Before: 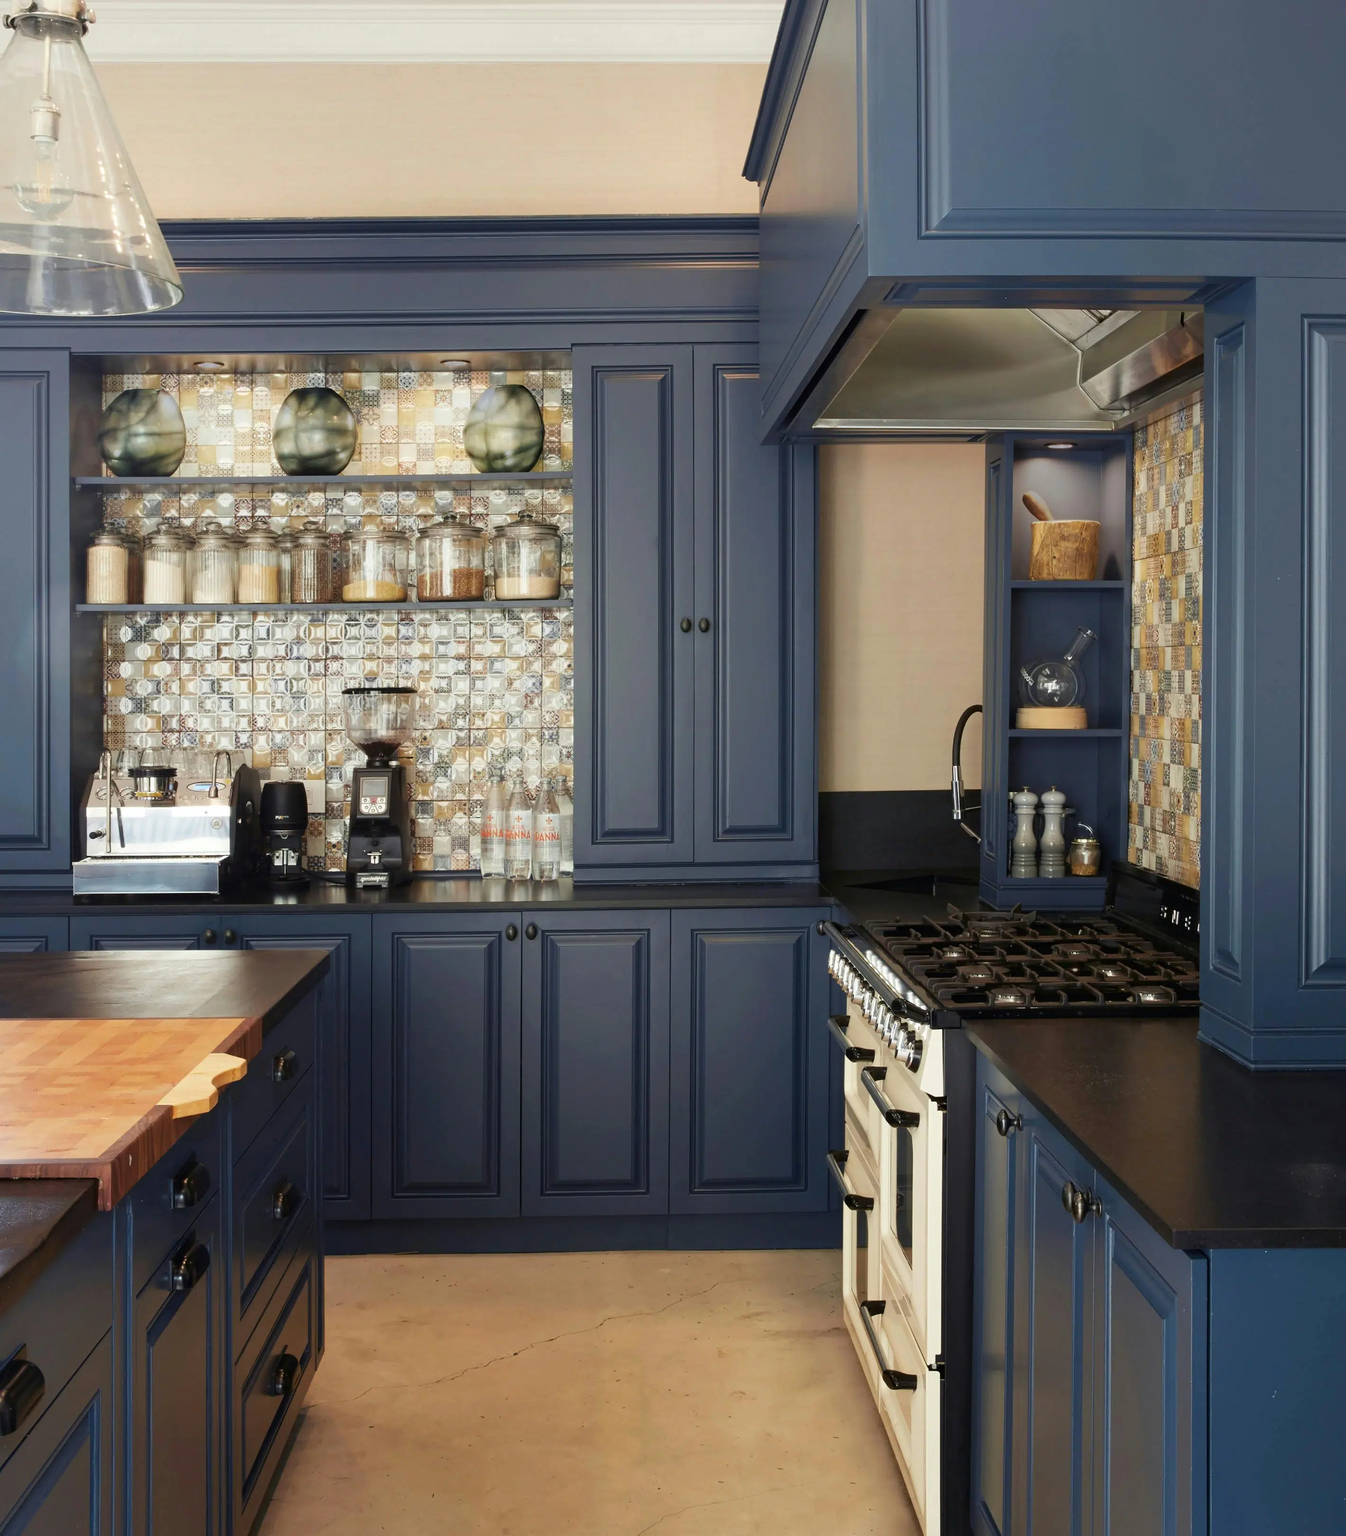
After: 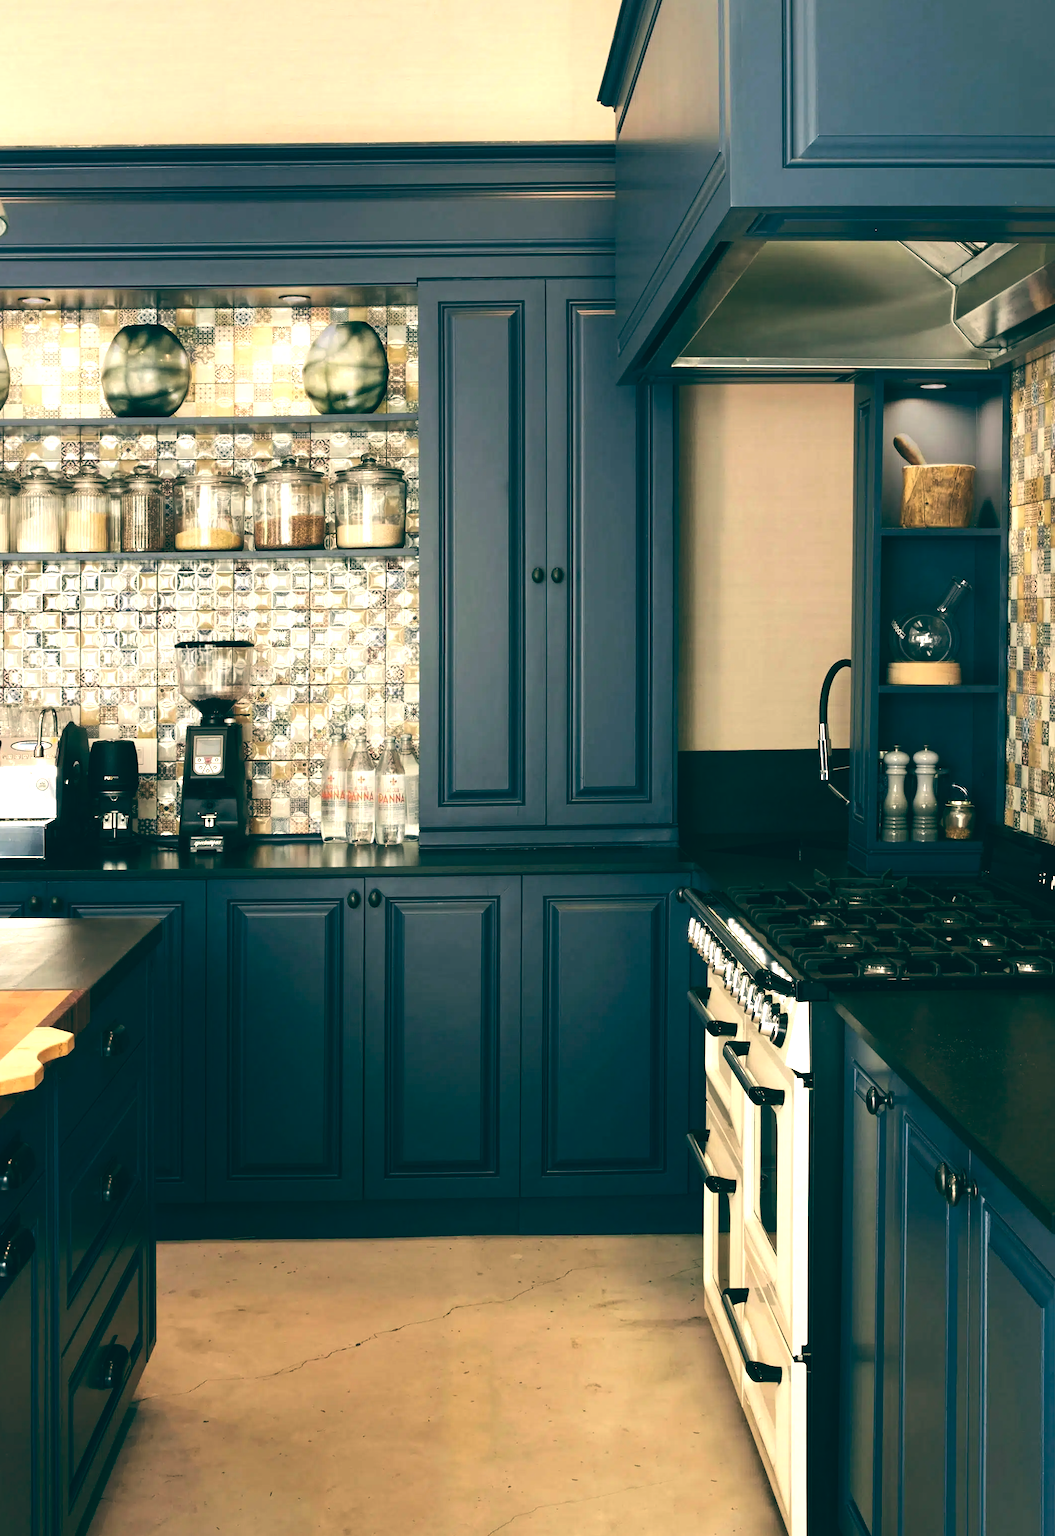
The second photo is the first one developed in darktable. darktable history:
tone equalizer: -8 EV -0.75 EV, -7 EV -0.7 EV, -6 EV -0.6 EV, -5 EV -0.4 EV, -3 EV 0.4 EV, -2 EV 0.6 EV, -1 EV 0.7 EV, +0 EV 0.75 EV, edges refinement/feathering 500, mask exposure compensation -1.57 EV, preserve details no
color balance: lift [1.005, 0.99, 1.007, 1.01], gamma [1, 0.979, 1.011, 1.021], gain [0.923, 1.098, 1.025, 0.902], input saturation 90.45%, contrast 7.73%, output saturation 105.91%
crop and rotate: left 13.15%, top 5.251%, right 12.609%
